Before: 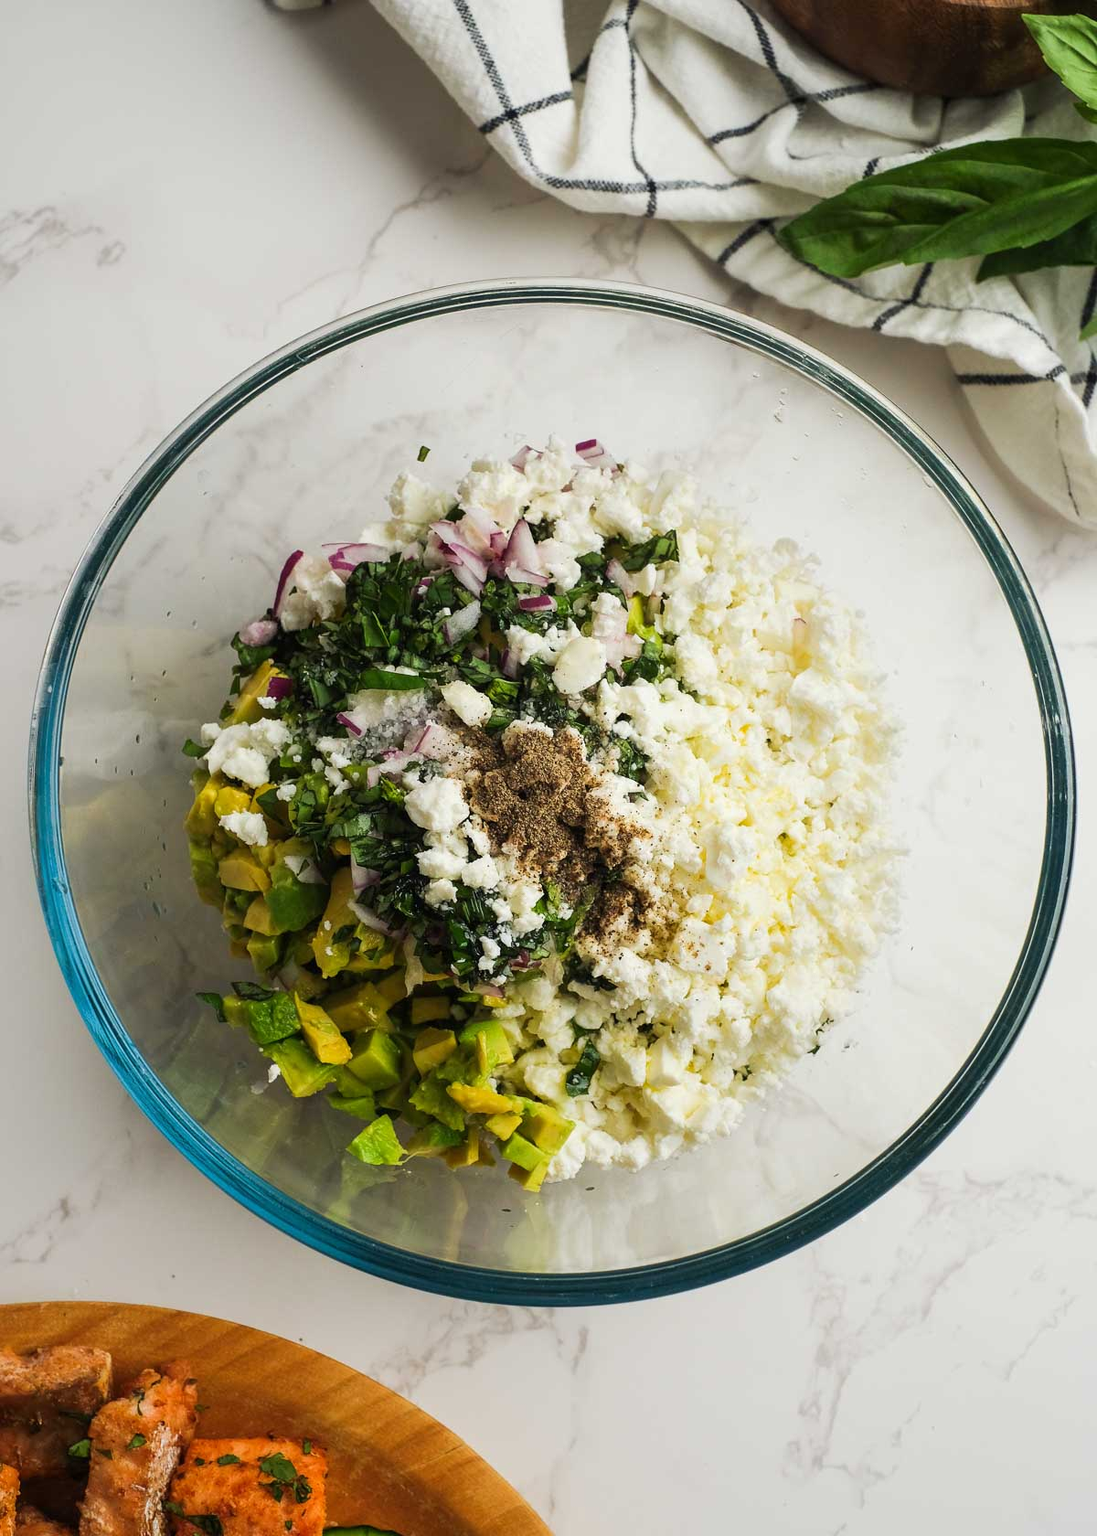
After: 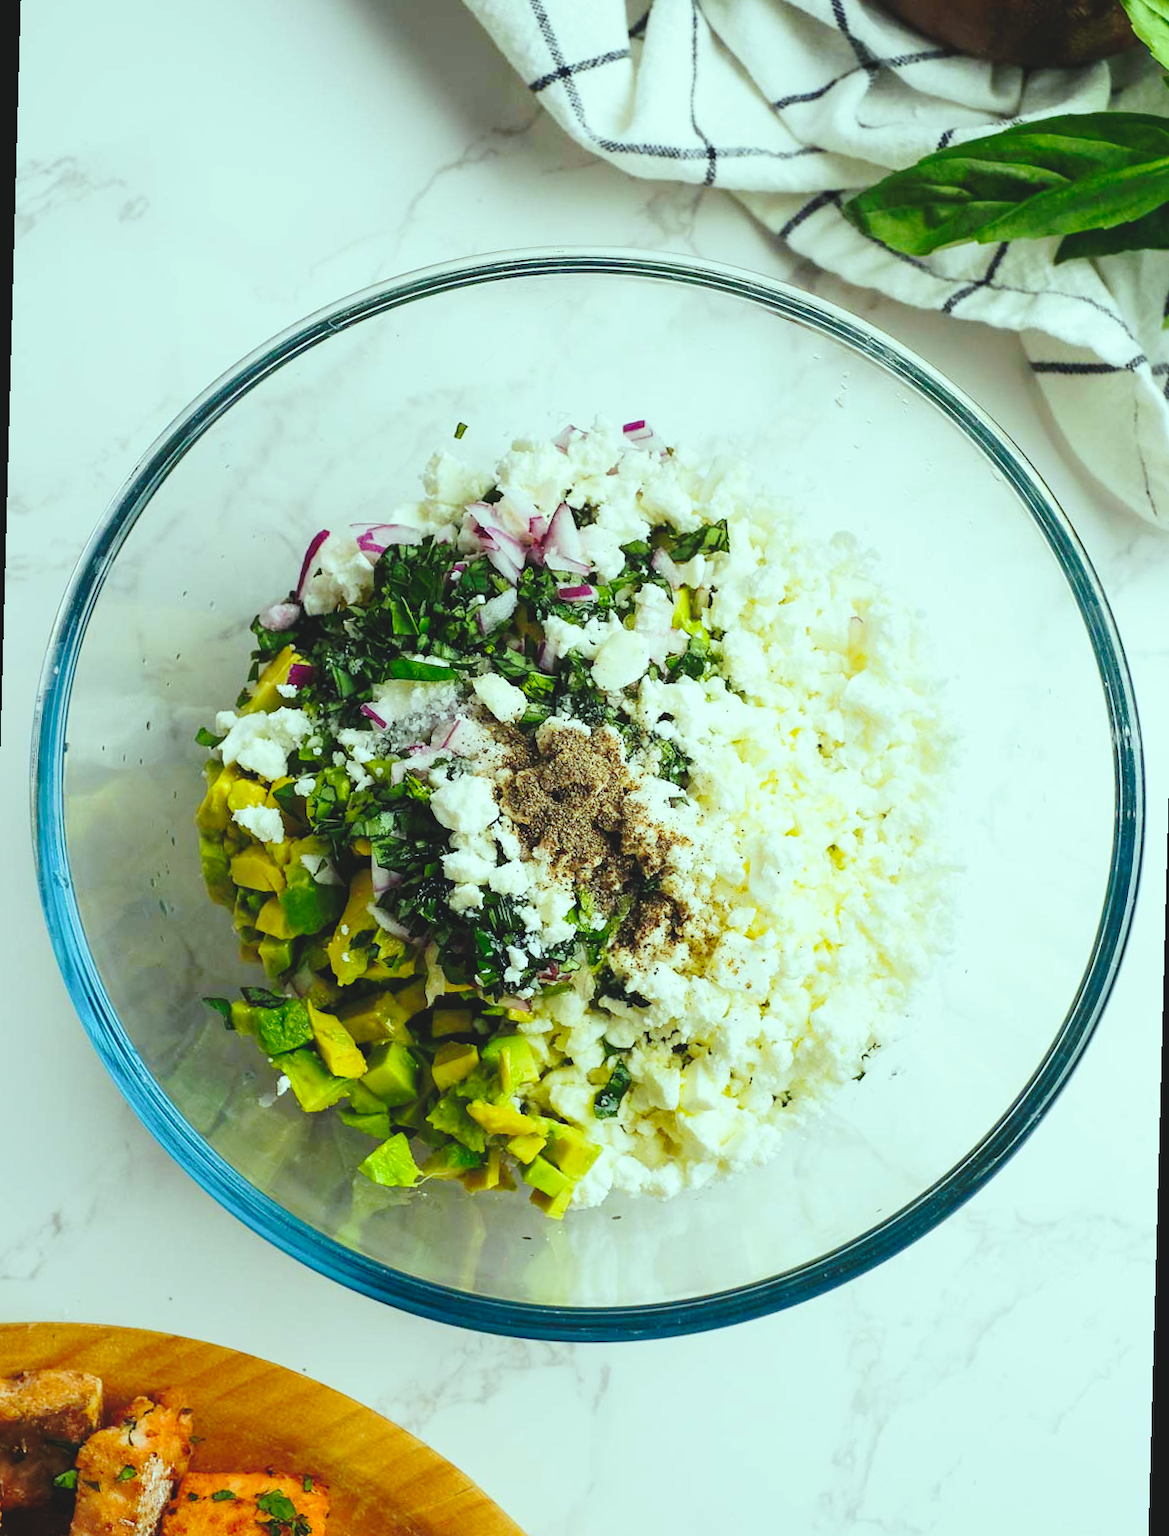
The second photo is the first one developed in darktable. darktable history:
tone curve: curves: ch0 [(0, 0) (0.003, 0.072) (0.011, 0.073) (0.025, 0.072) (0.044, 0.076) (0.069, 0.089) (0.1, 0.103) (0.136, 0.123) (0.177, 0.158) (0.224, 0.21) (0.277, 0.275) (0.335, 0.372) (0.399, 0.463) (0.468, 0.556) (0.543, 0.633) (0.623, 0.712) (0.709, 0.795) (0.801, 0.869) (0.898, 0.942) (1, 1)], preserve colors none
color balance: mode lift, gamma, gain (sRGB), lift [0.997, 0.979, 1.021, 1.011], gamma [1, 1.084, 0.916, 0.998], gain [1, 0.87, 1.13, 1.101], contrast 4.55%, contrast fulcrum 38.24%, output saturation 104.09%
contrast brightness saturation: contrast -0.1, brightness 0.05, saturation 0.08
rotate and perspective: rotation 1.57°, crop left 0.018, crop right 0.982, crop top 0.039, crop bottom 0.961
